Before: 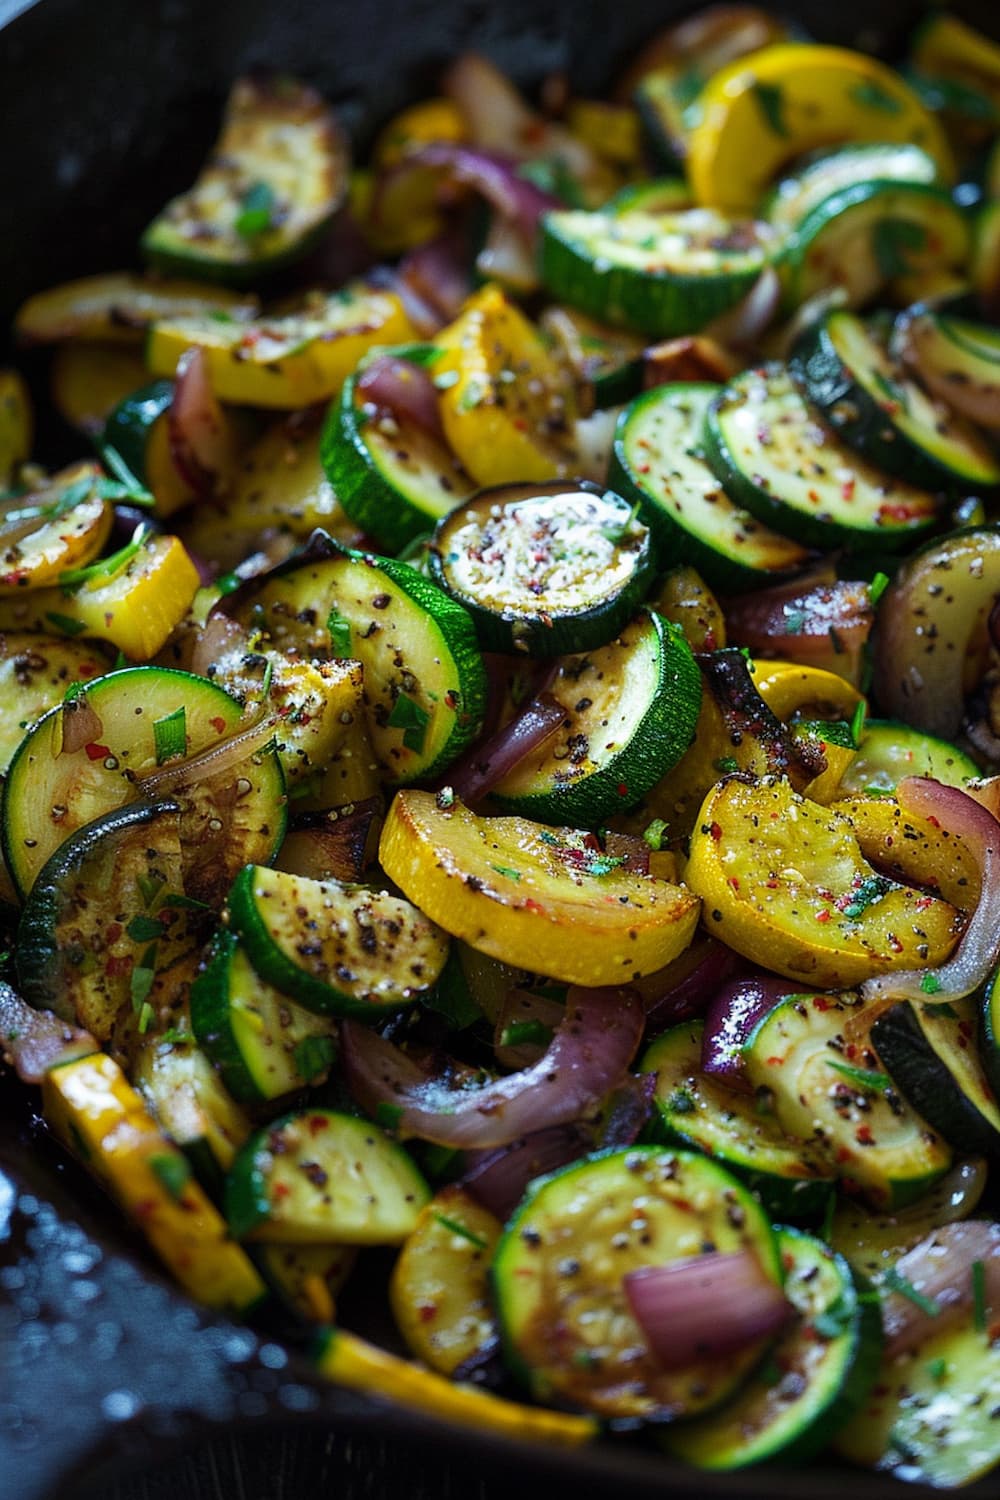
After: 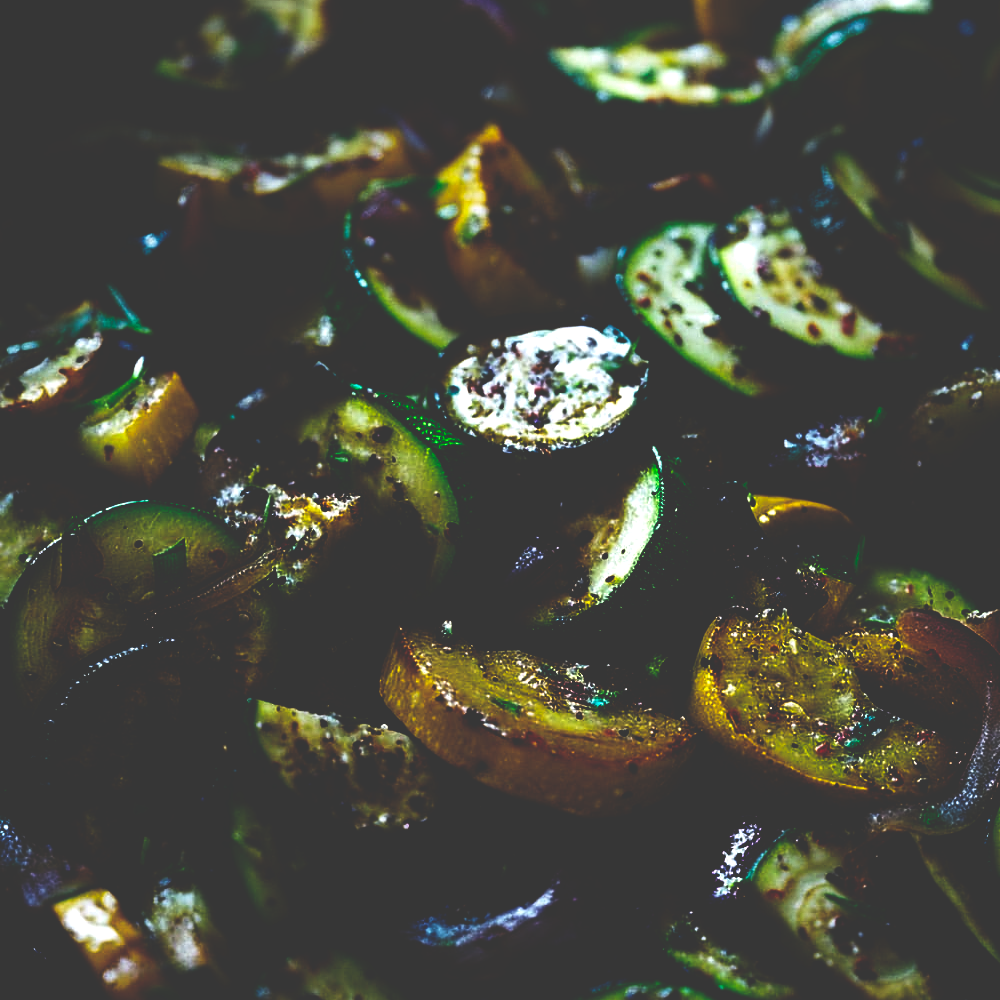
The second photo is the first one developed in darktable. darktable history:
crop: top 11.166%, bottom 22.168%
rgb curve: curves: ch0 [(0, 0) (0.415, 0.237) (1, 1)]
base curve: curves: ch0 [(0, 0.036) (0.083, 0.04) (0.804, 1)], preserve colors none
